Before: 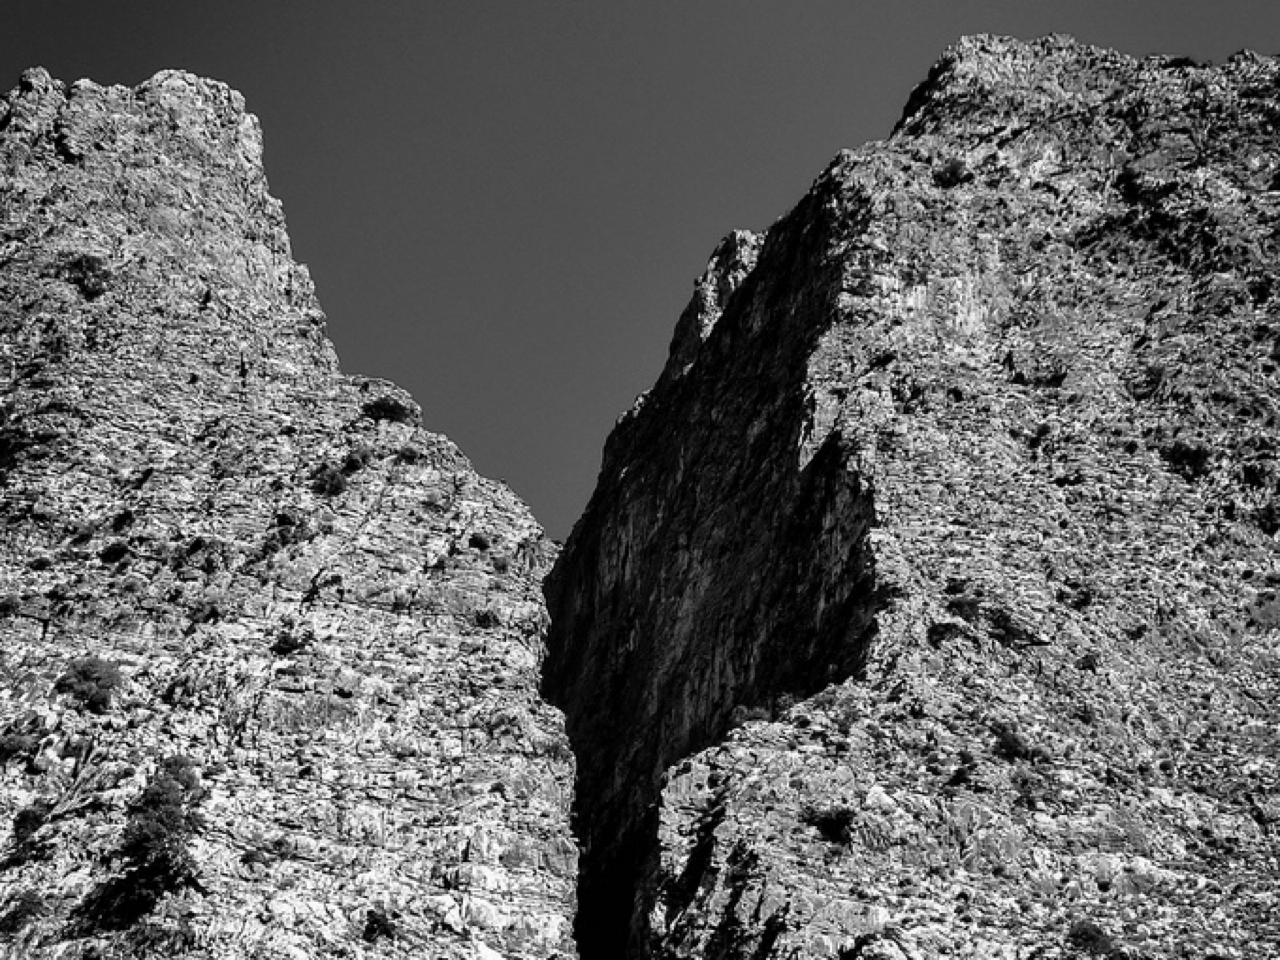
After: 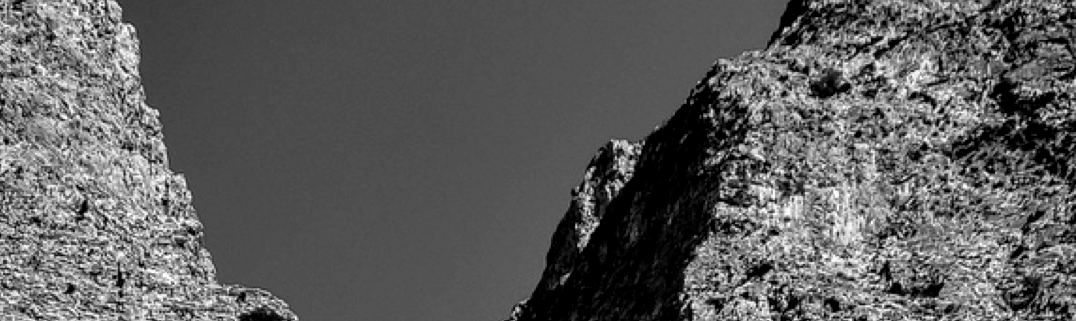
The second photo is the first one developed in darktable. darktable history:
crop and rotate: left 9.657%, top 9.446%, right 6.21%, bottom 57.116%
velvia: on, module defaults
exposure: black level correction 0.001, compensate highlight preservation false
local contrast: on, module defaults
